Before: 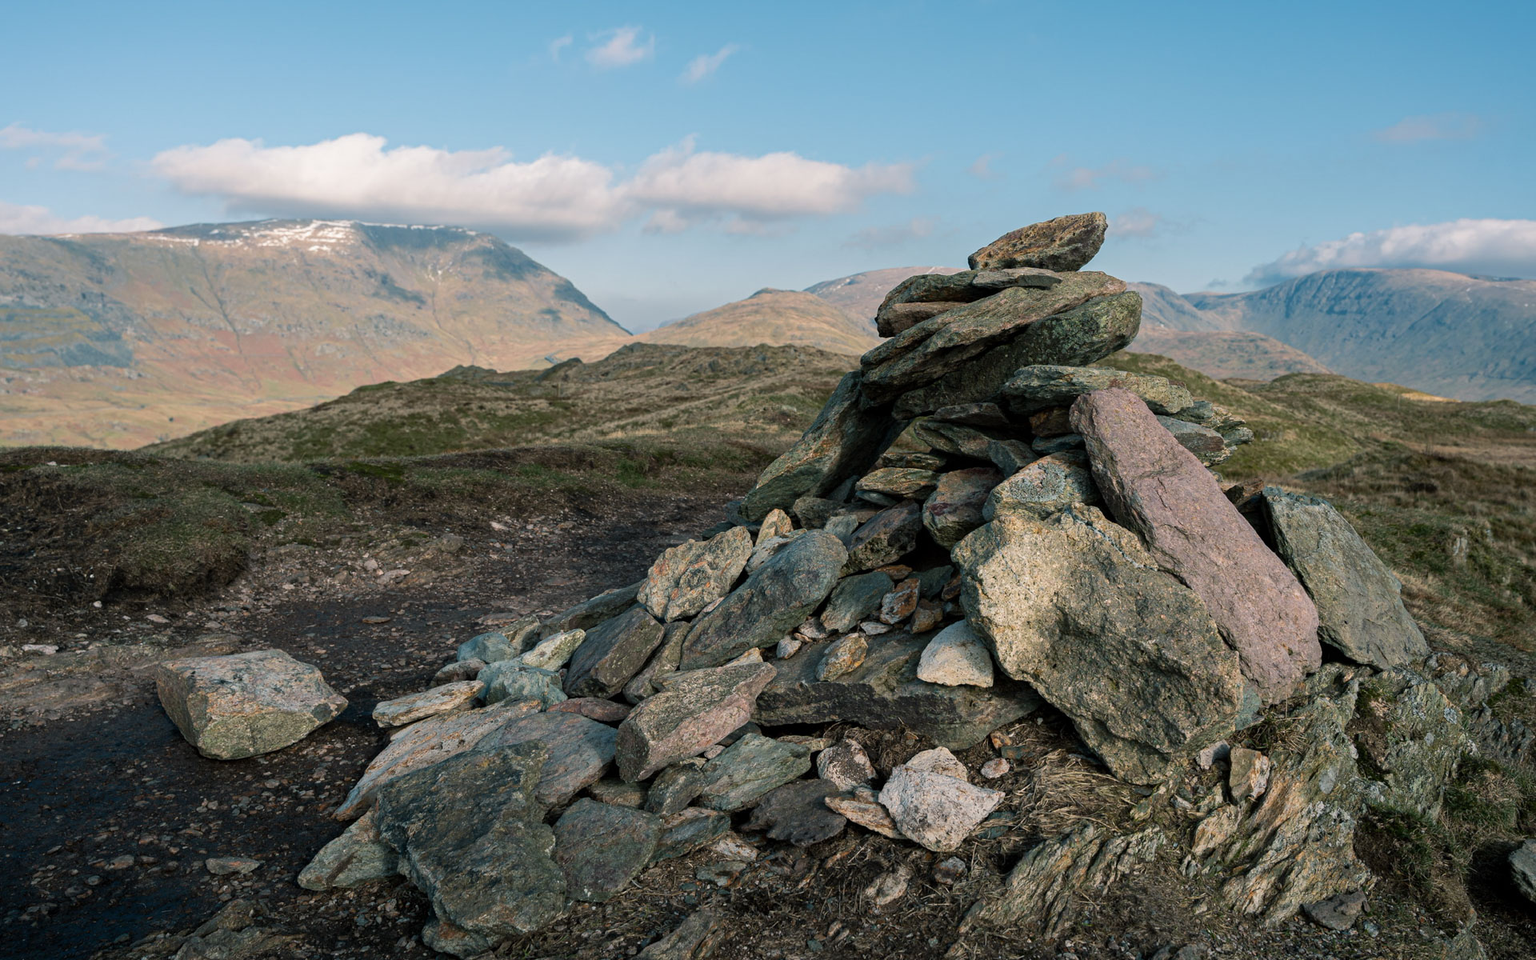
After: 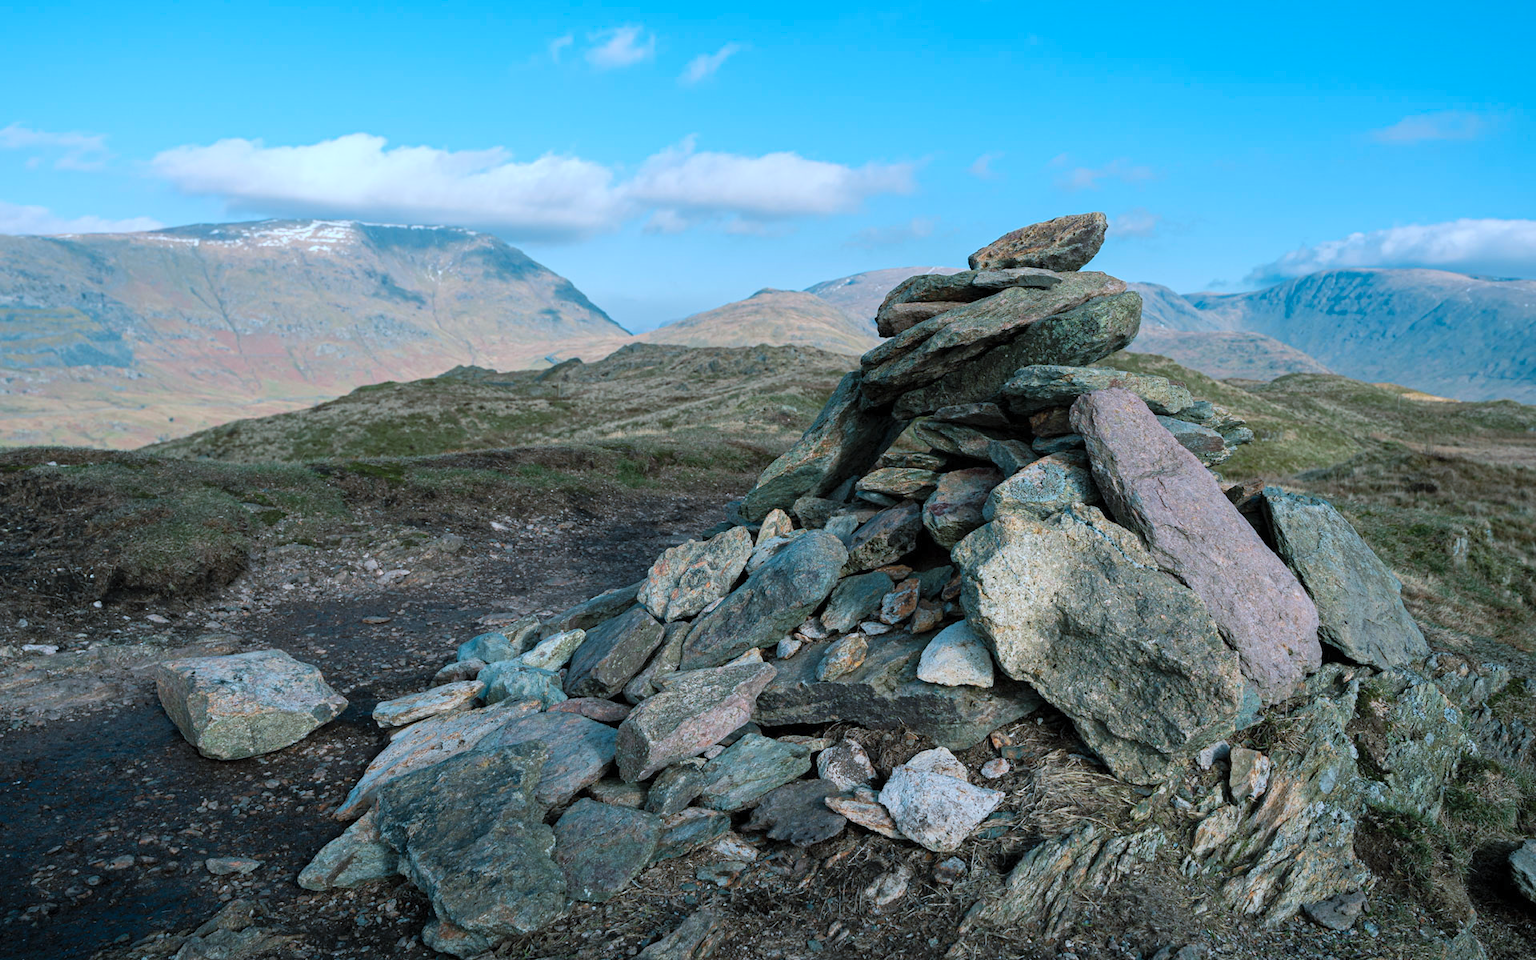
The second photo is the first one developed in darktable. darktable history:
color correction: highlights a* -9.25, highlights b* -23.51
contrast brightness saturation: brightness 0.095, saturation 0.19
